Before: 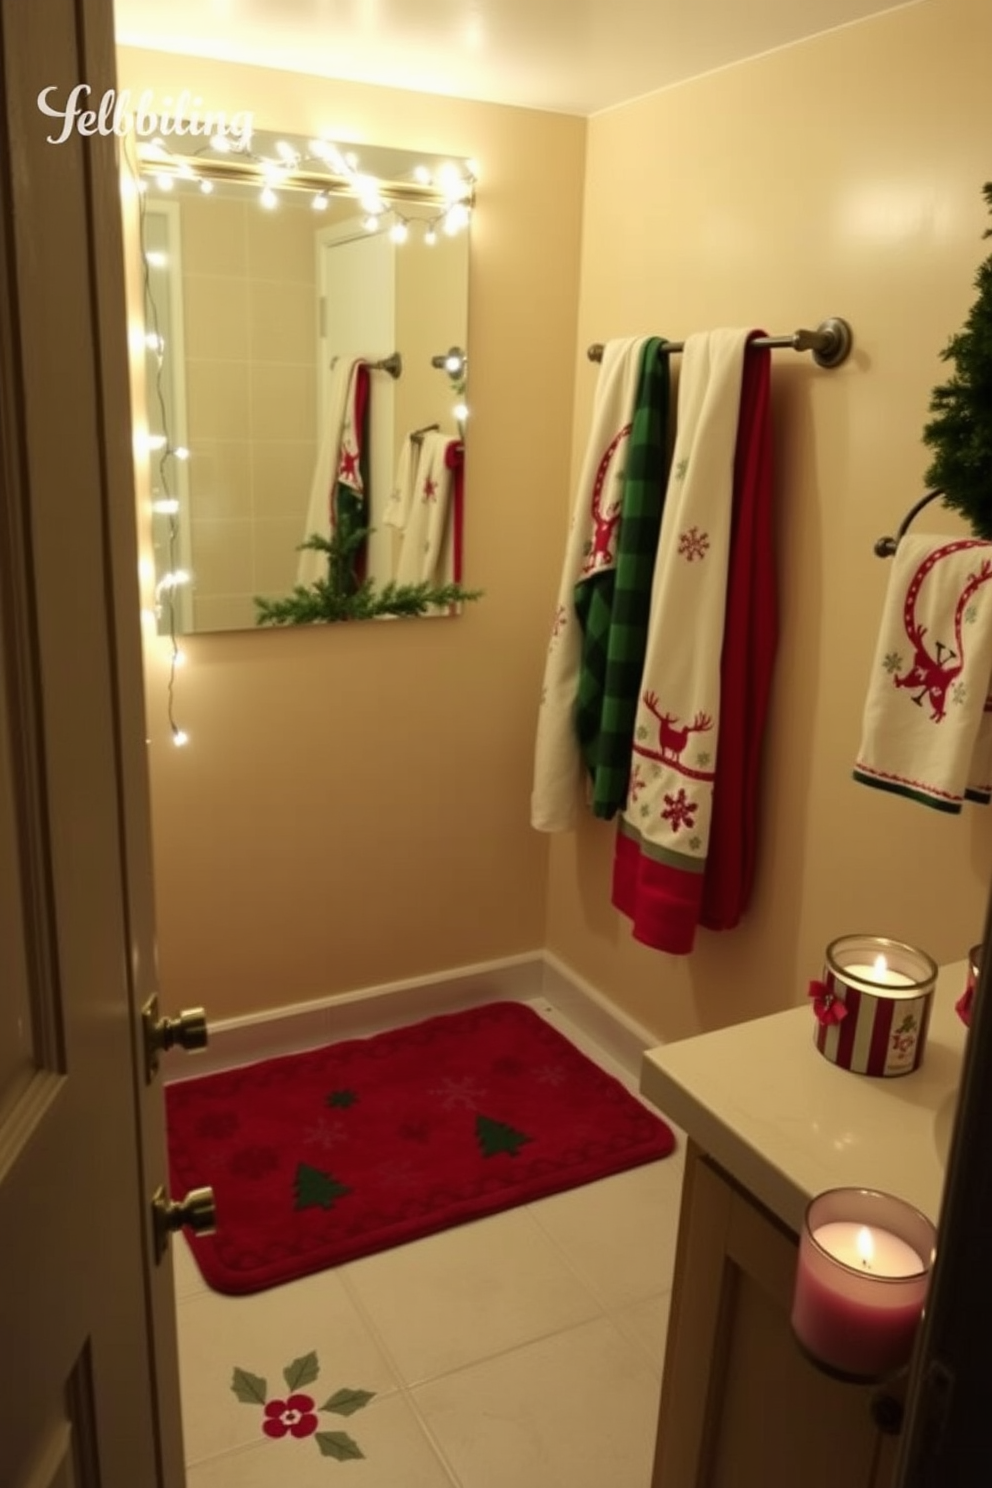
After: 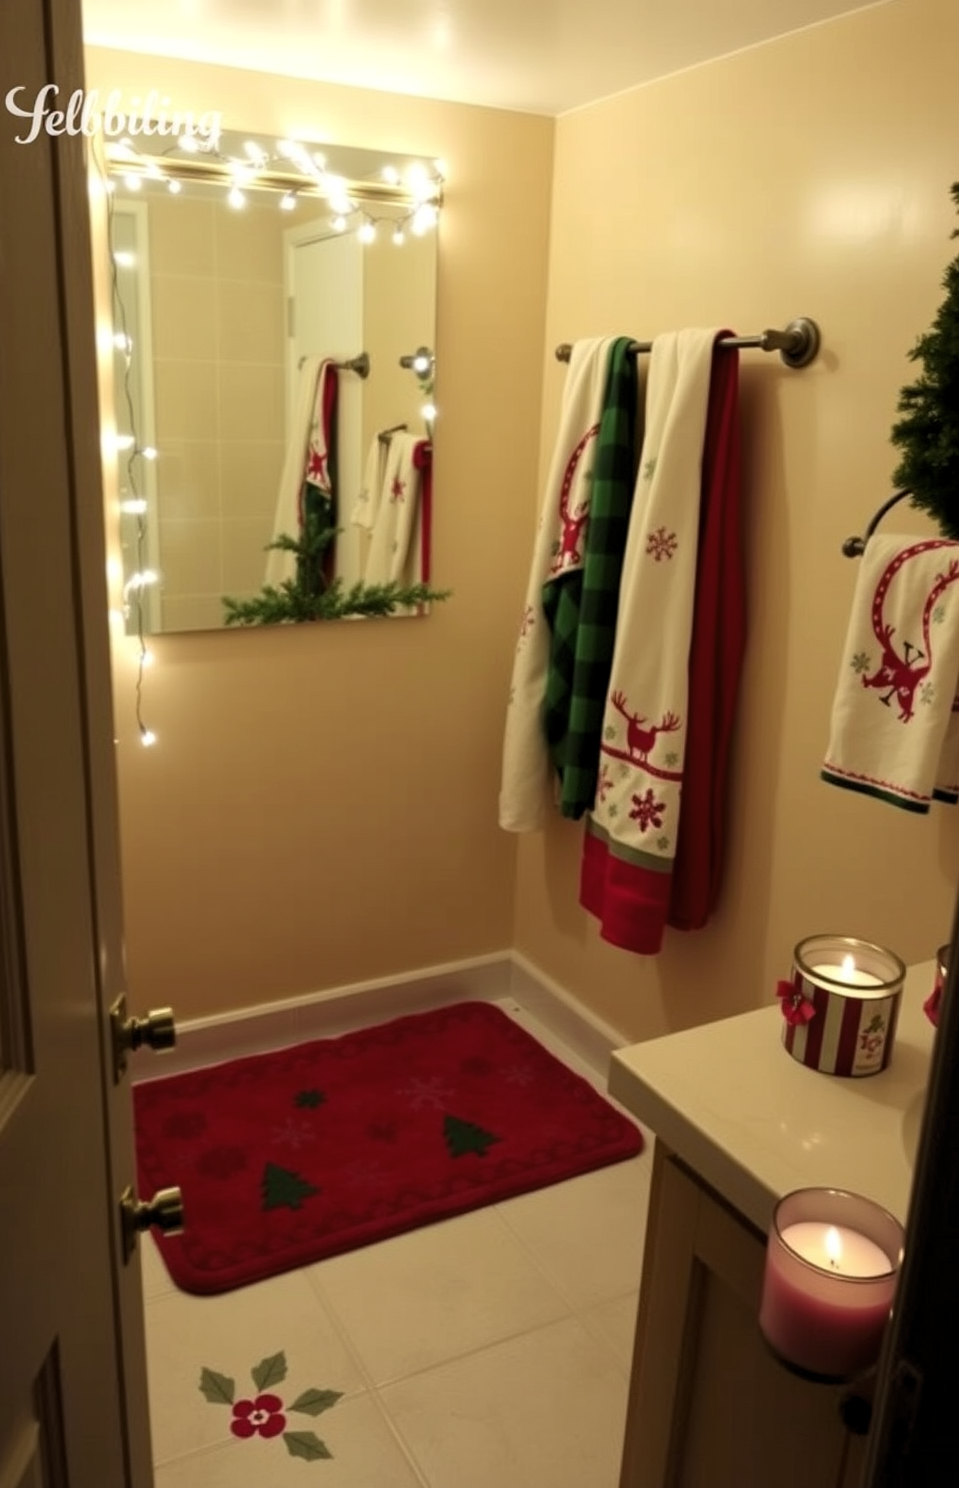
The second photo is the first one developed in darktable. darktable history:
crop and rotate: left 3.301%
levels: levels [0.026, 0.507, 0.987]
